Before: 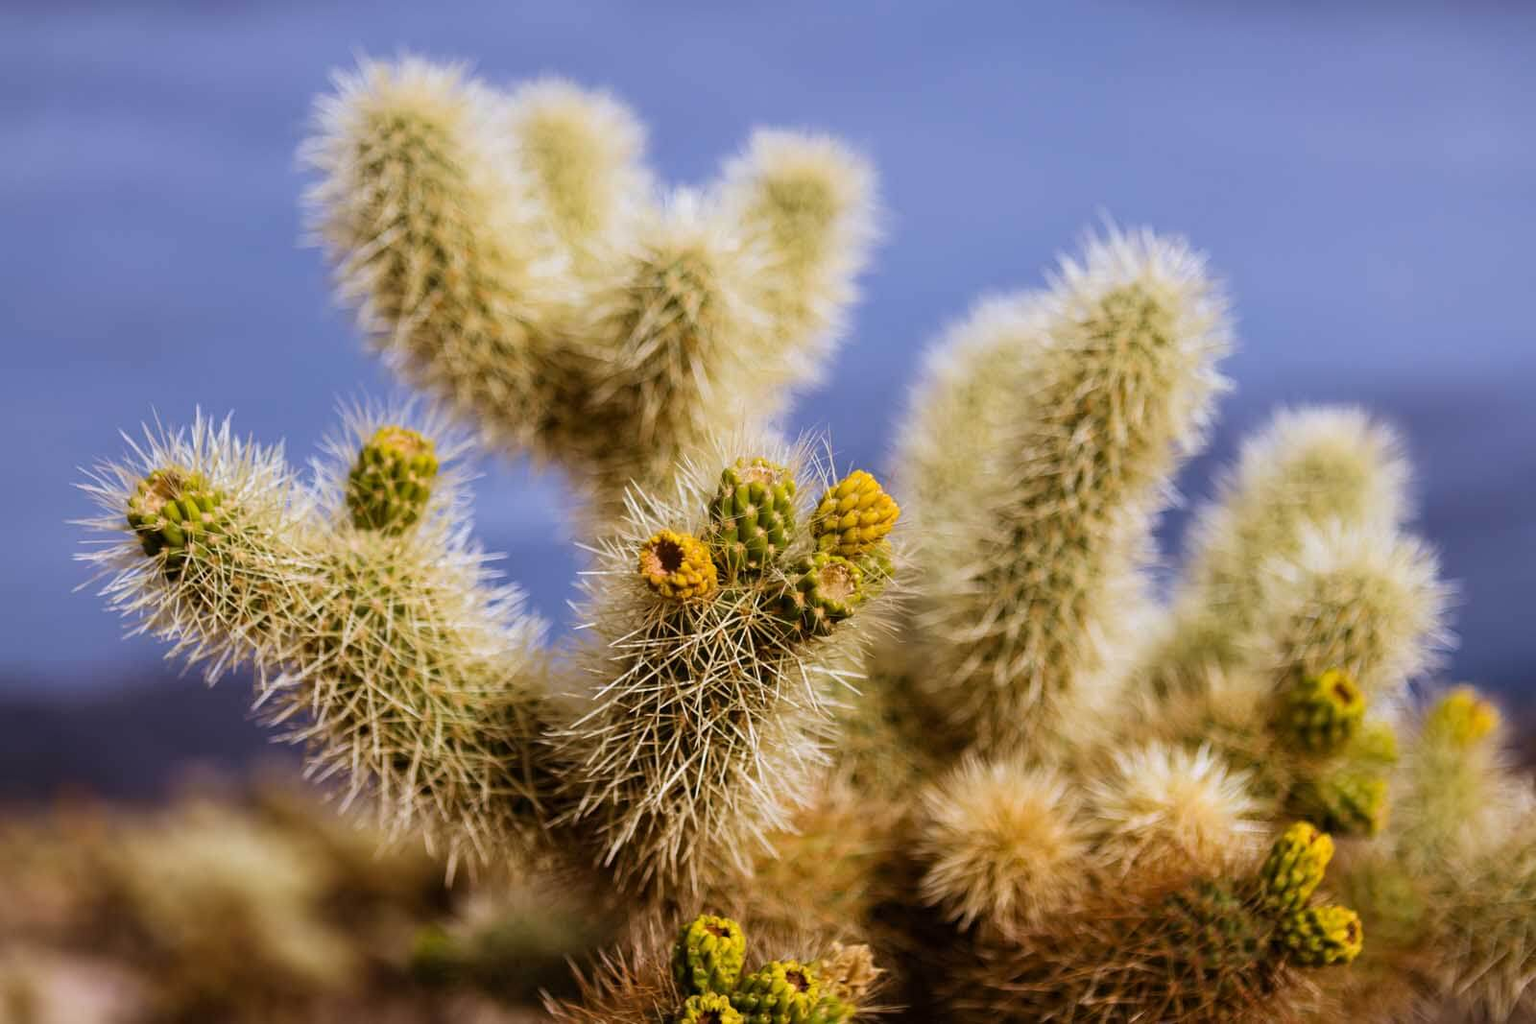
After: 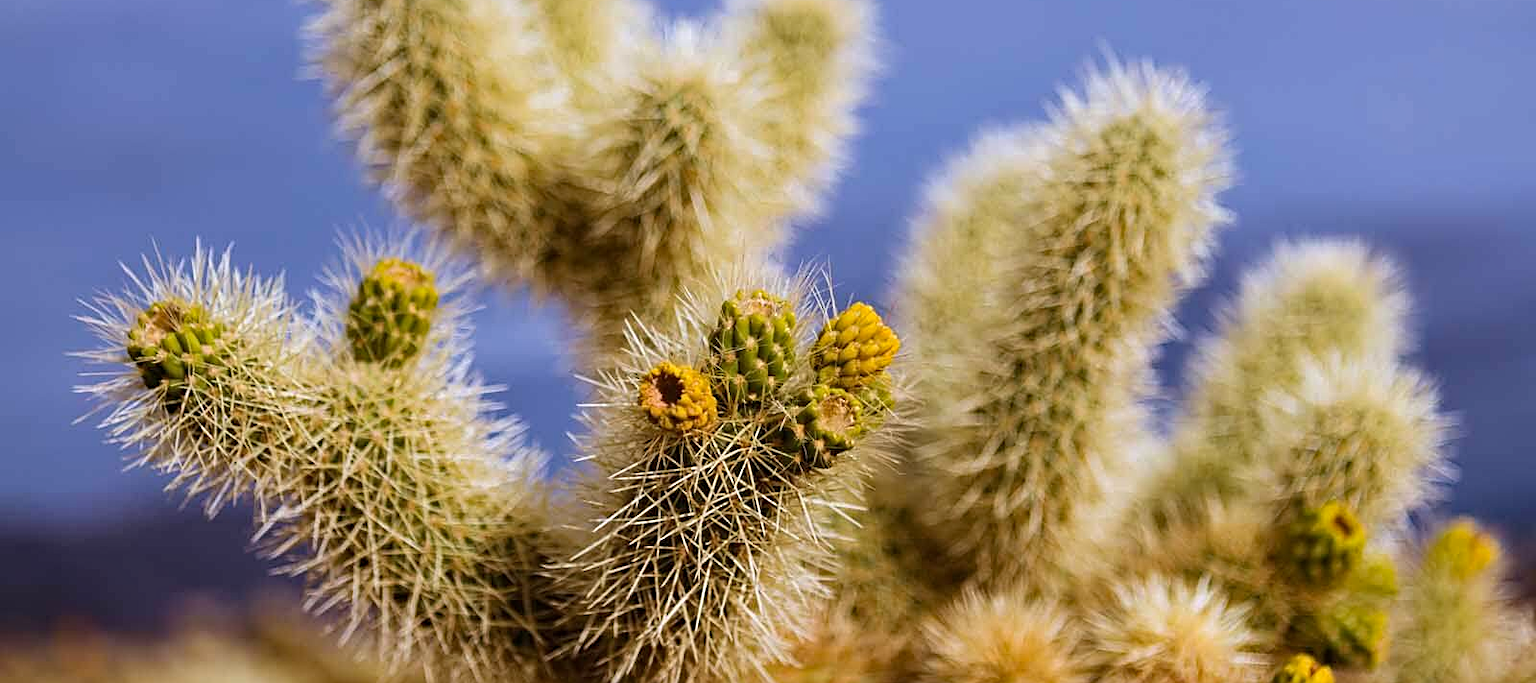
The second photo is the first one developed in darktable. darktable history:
sharpen: on, module defaults
crop: top 16.473%, bottom 16.729%
haze removal: compatibility mode true, adaptive false
